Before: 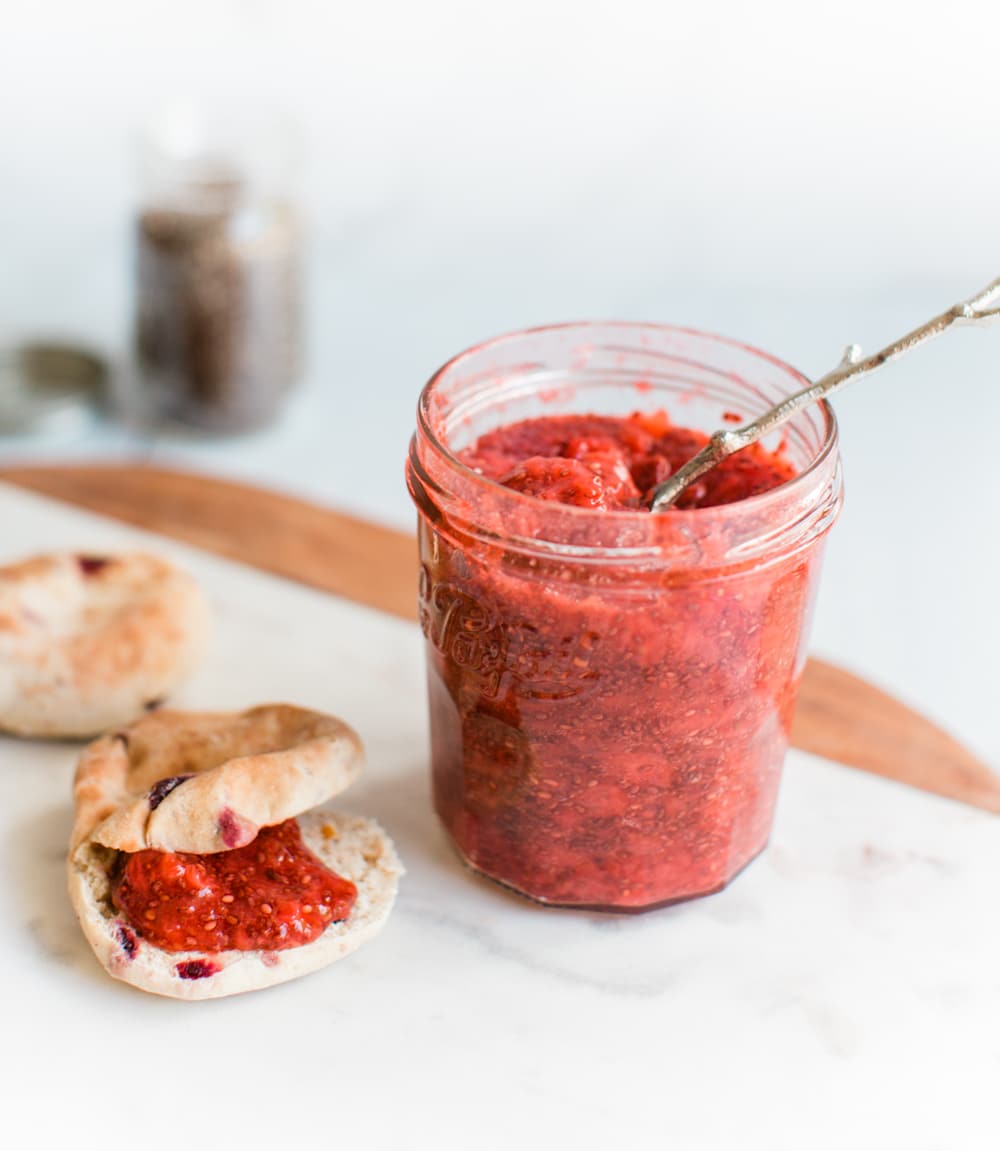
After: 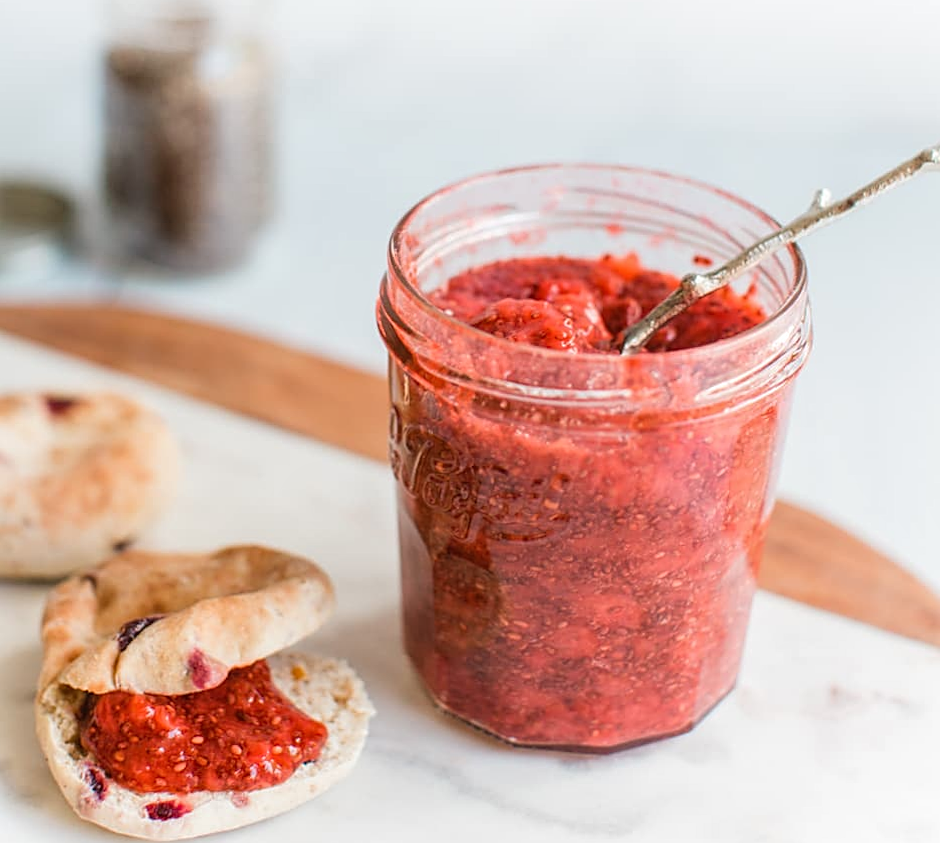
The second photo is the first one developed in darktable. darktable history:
local contrast: detail 110%
rotate and perspective: rotation 0.174°, lens shift (vertical) 0.013, lens shift (horizontal) 0.019, shear 0.001, automatic cropping original format, crop left 0.007, crop right 0.991, crop top 0.016, crop bottom 0.997
crop and rotate: left 2.991%, top 13.302%, right 1.981%, bottom 12.636%
sharpen: on, module defaults
